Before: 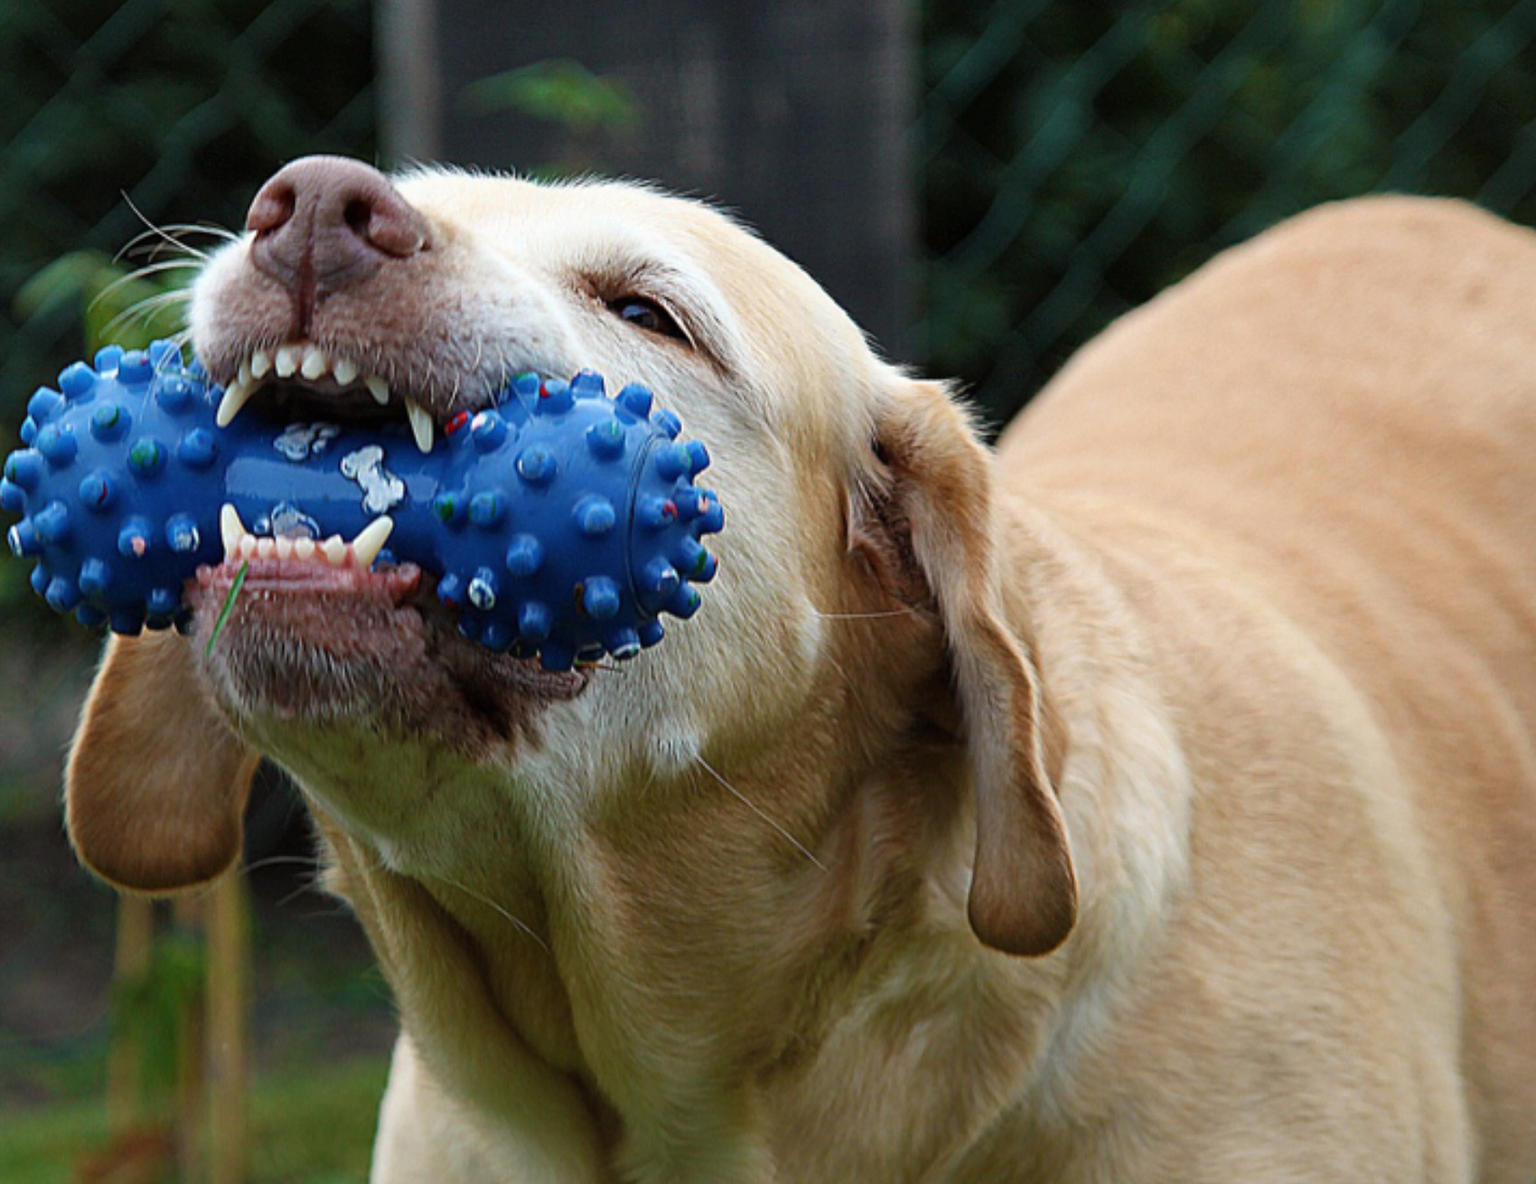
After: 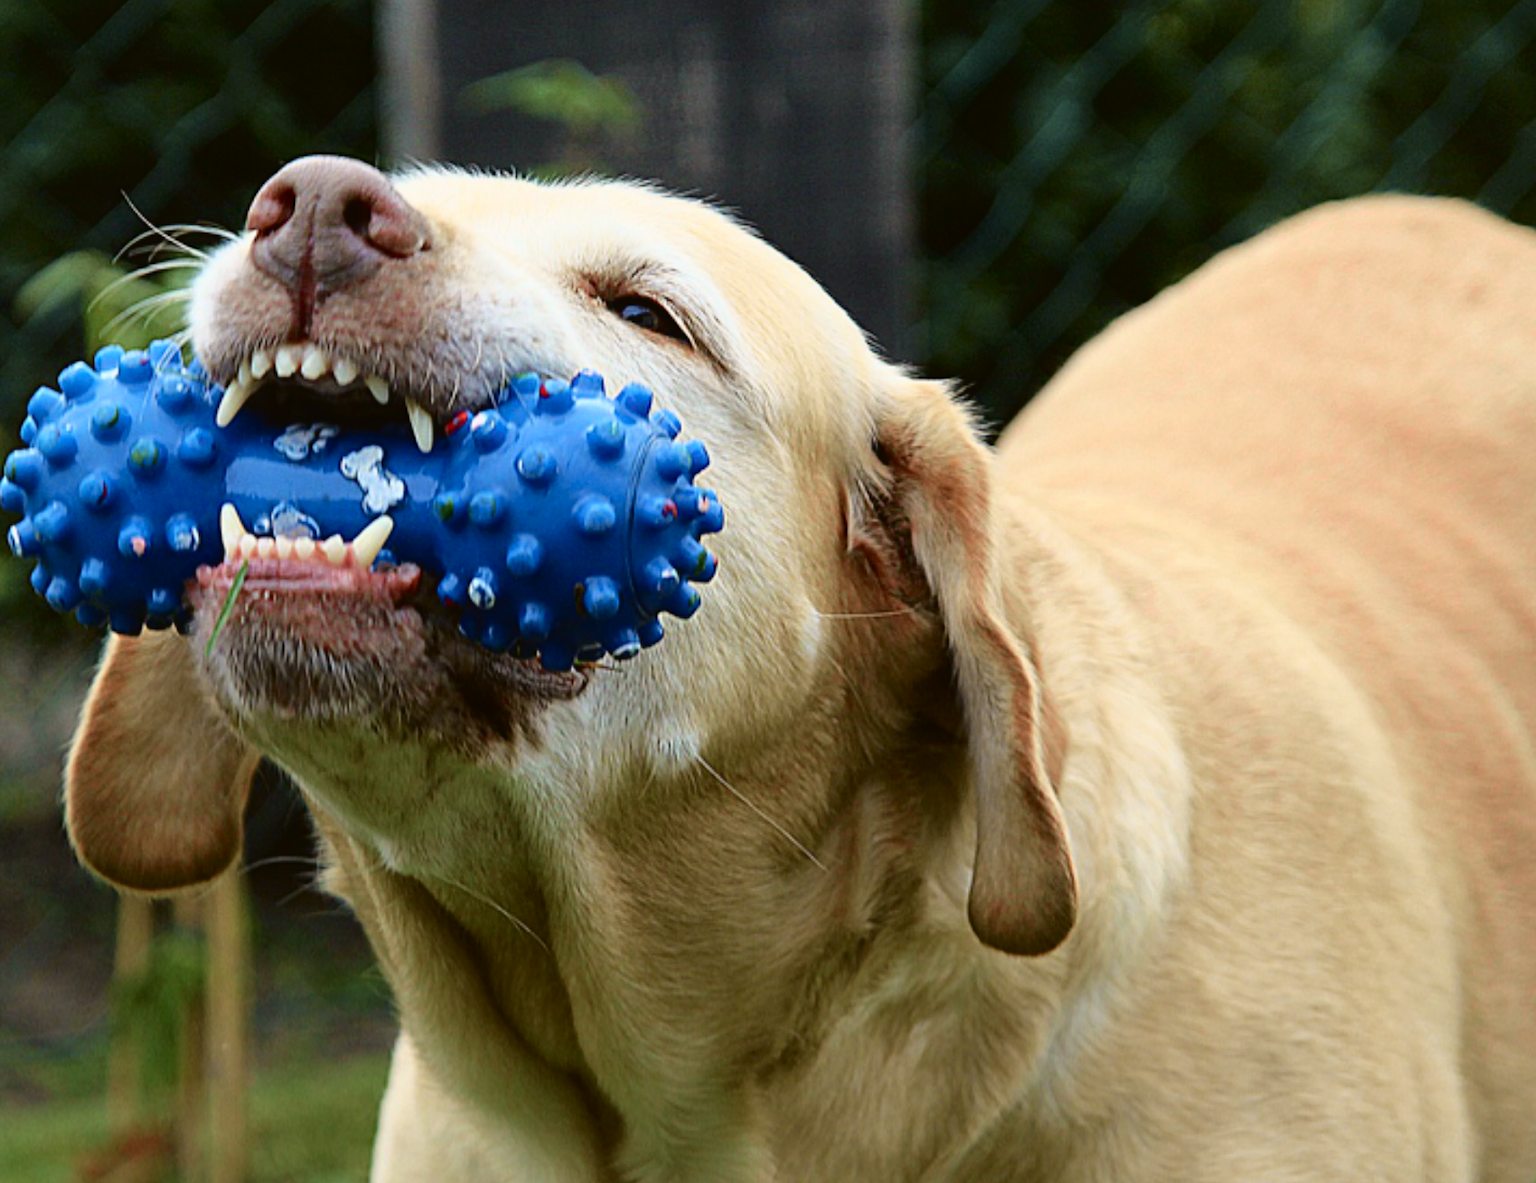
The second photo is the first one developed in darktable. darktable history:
white balance: red 1, blue 1
shadows and highlights: shadows -10, white point adjustment 1.5, highlights 10
tone curve: curves: ch0 [(0, 0.021) (0.049, 0.044) (0.152, 0.14) (0.328, 0.377) (0.473, 0.543) (0.641, 0.705) (0.85, 0.894) (1, 0.969)]; ch1 [(0, 0) (0.302, 0.331) (0.427, 0.433) (0.472, 0.47) (0.502, 0.503) (0.527, 0.521) (0.564, 0.58) (0.614, 0.626) (0.677, 0.701) (0.859, 0.885) (1, 1)]; ch2 [(0, 0) (0.33, 0.301) (0.447, 0.44) (0.487, 0.496) (0.502, 0.516) (0.535, 0.563) (0.565, 0.593) (0.618, 0.628) (1, 1)], color space Lab, independent channels, preserve colors none
